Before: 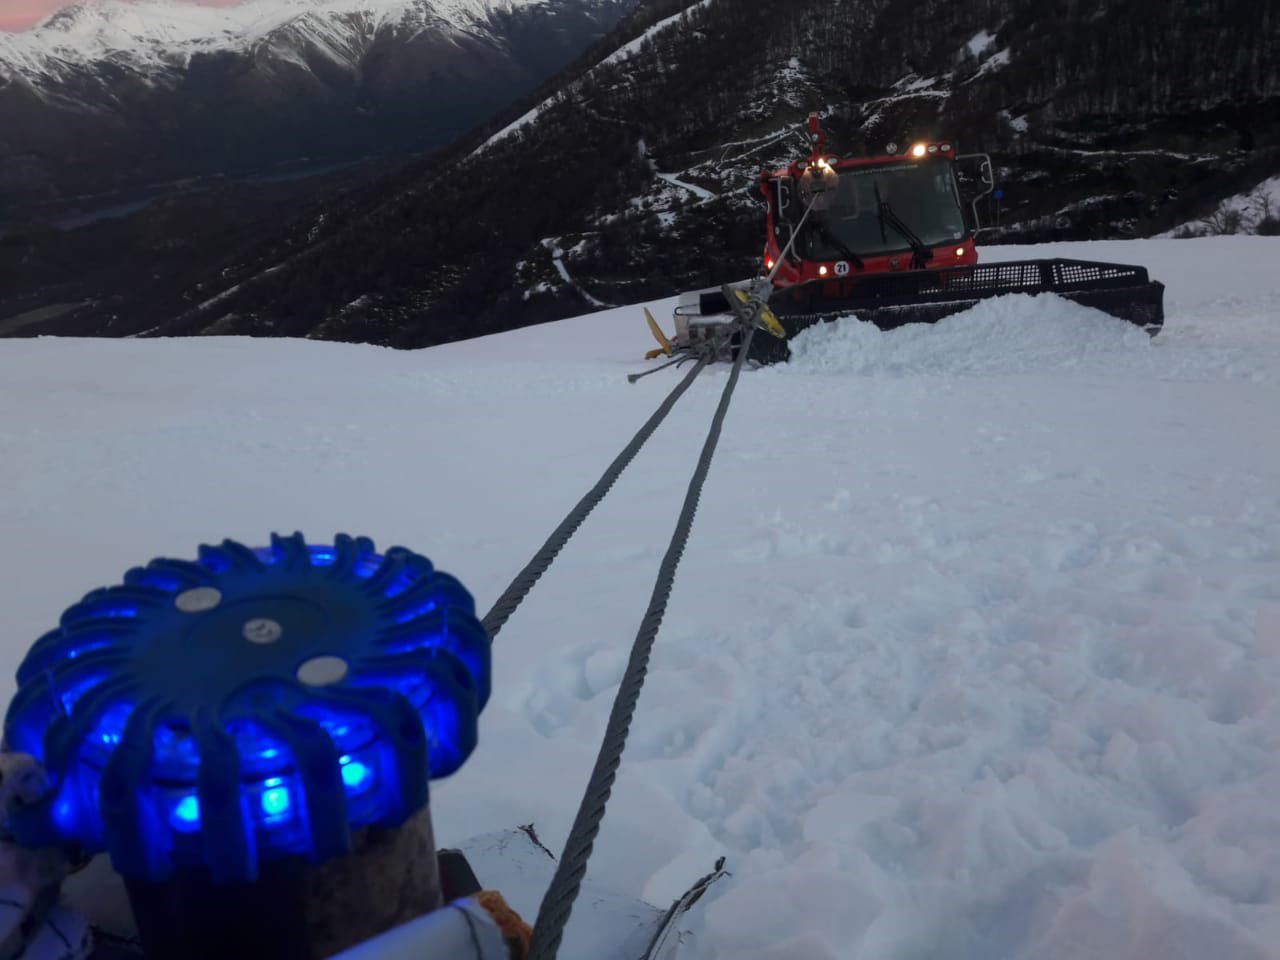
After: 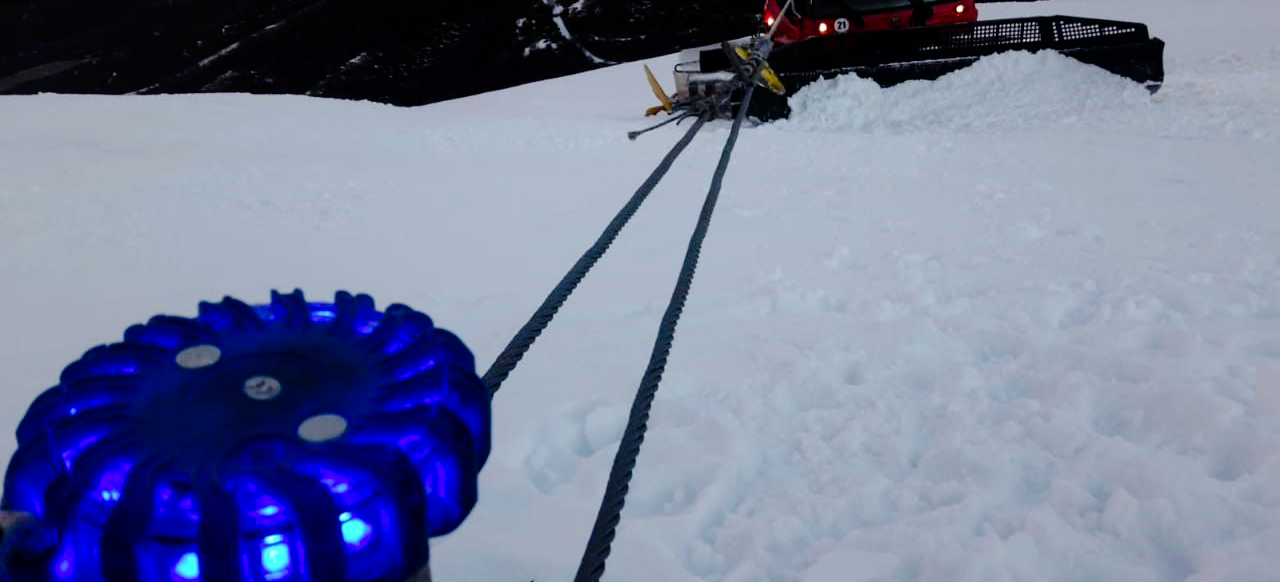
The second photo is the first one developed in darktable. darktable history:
crop and rotate: top 25.357%, bottom 13.942%
tone curve: curves: ch0 [(0, 0) (0.003, 0) (0.011, 0.001) (0.025, 0.001) (0.044, 0.002) (0.069, 0.007) (0.1, 0.015) (0.136, 0.027) (0.177, 0.066) (0.224, 0.122) (0.277, 0.219) (0.335, 0.327) (0.399, 0.432) (0.468, 0.527) (0.543, 0.615) (0.623, 0.695) (0.709, 0.777) (0.801, 0.874) (0.898, 0.973) (1, 1)], preserve colors none
